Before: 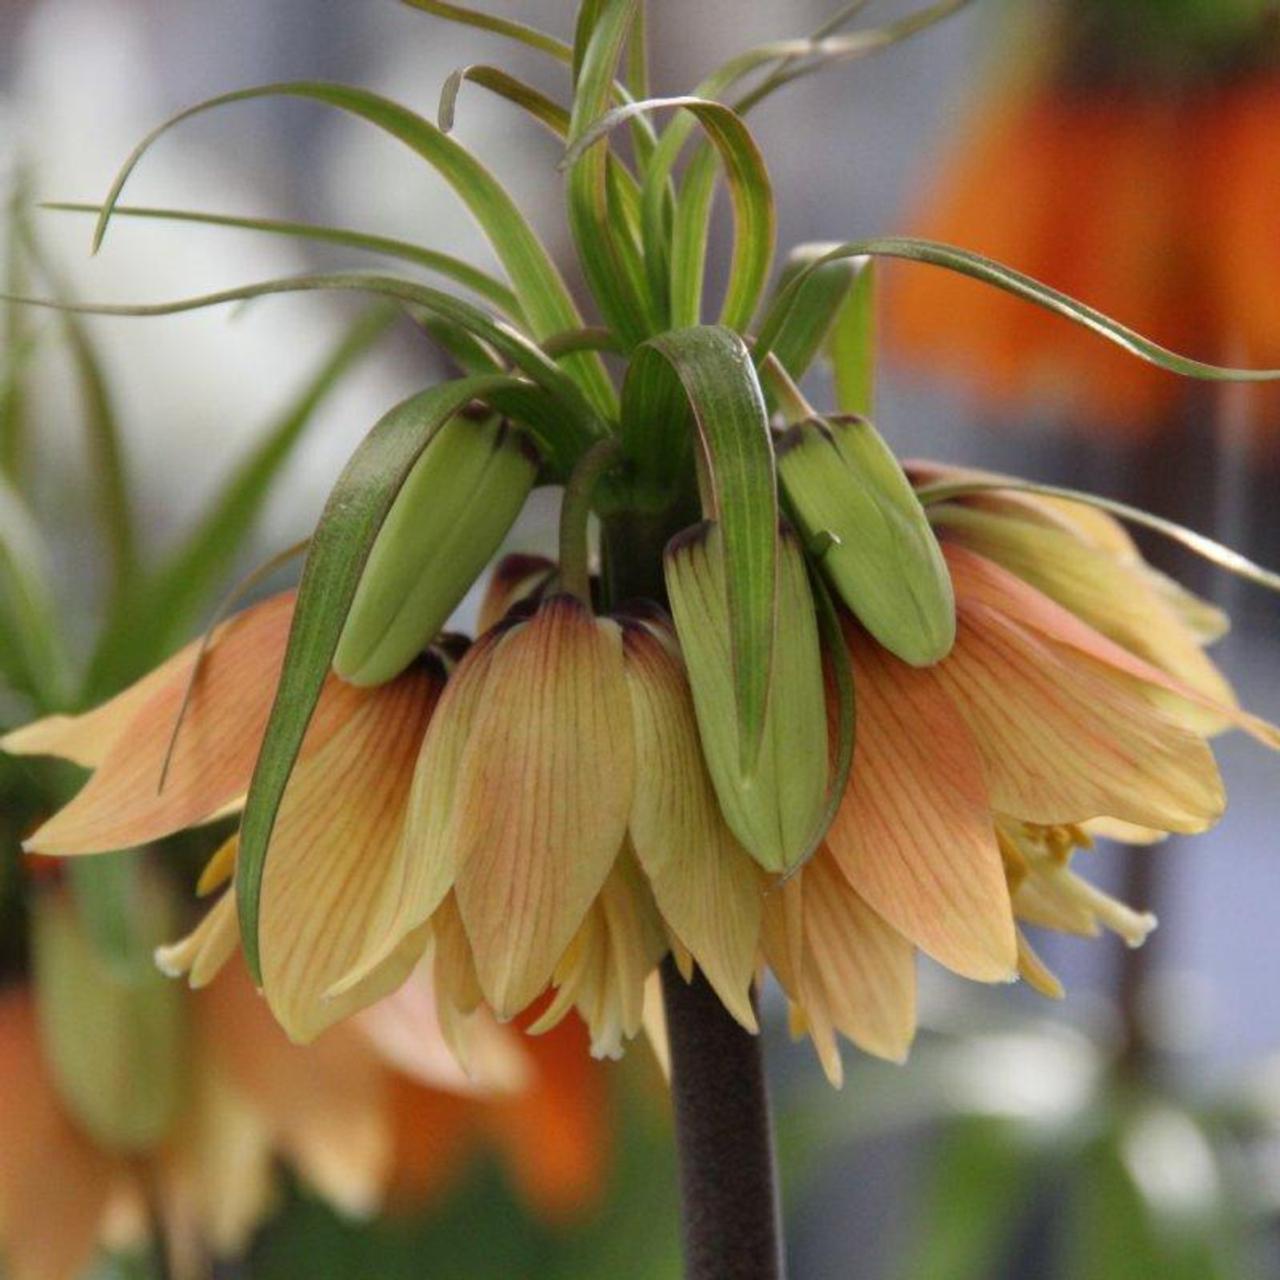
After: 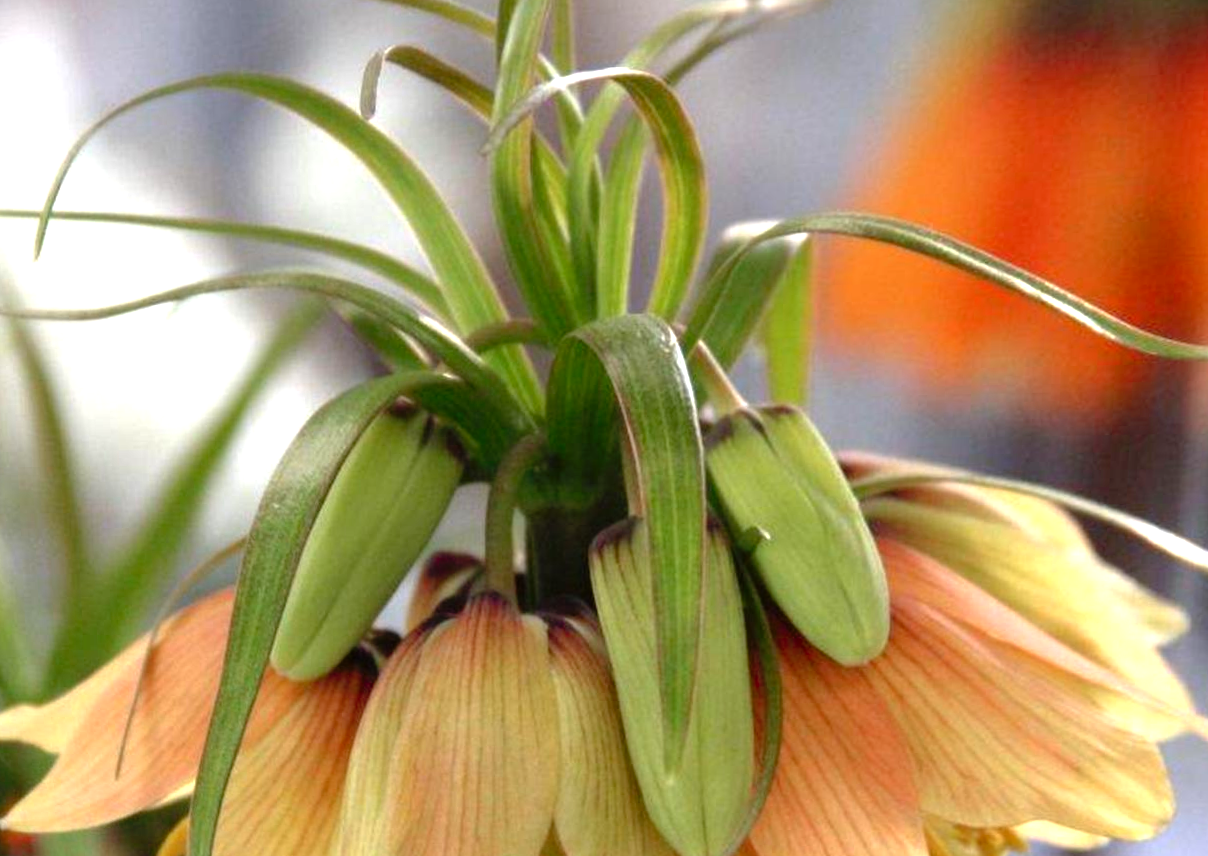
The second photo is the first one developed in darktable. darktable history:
tone curve: curves: ch0 [(0, 0) (0.004, 0.008) (0.077, 0.156) (0.169, 0.29) (0.774, 0.774) (1, 1)], color space Lab, linked channels, preserve colors none
rotate and perspective: rotation 0.062°, lens shift (vertical) 0.115, lens shift (horizontal) -0.133, crop left 0.047, crop right 0.94, crop top 0.061, crop bottom 0.94
tone equalizer: -8 EV -1.08 EV, -7 EV -1.01 EV, -6 EV -0.867 EV, -5 EV -0.578 EV, -3 EV 0.578 EV, -2 EV 0.867 EV, -1 EV 1.01 EV, +0 EV 1.08 EV, edges refinement/feathering 500, mask exposure compensation -1.57 EV, preserve details no
crop: bottom 28.576%
